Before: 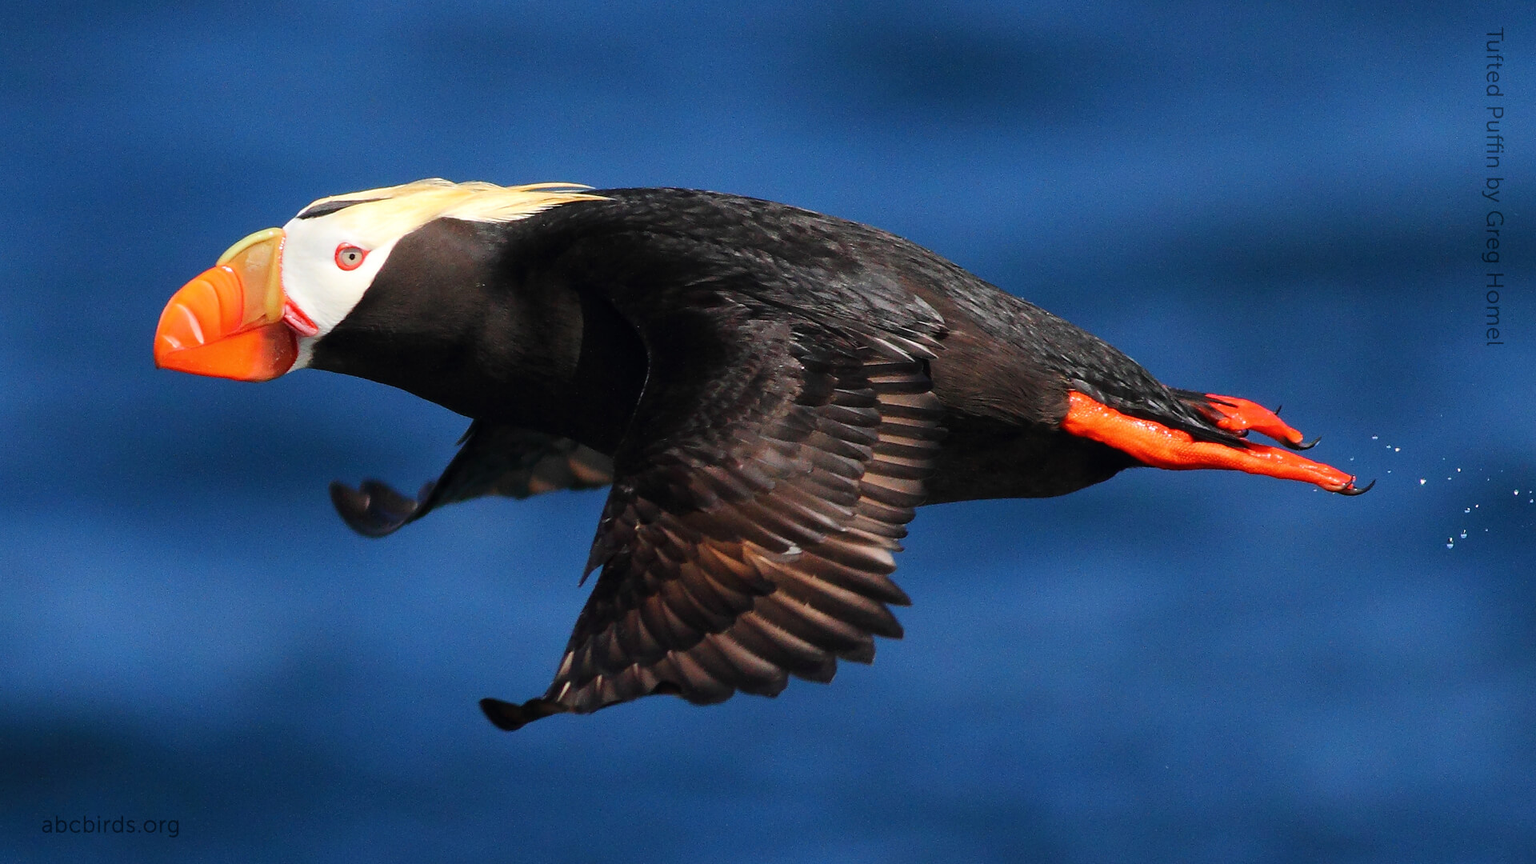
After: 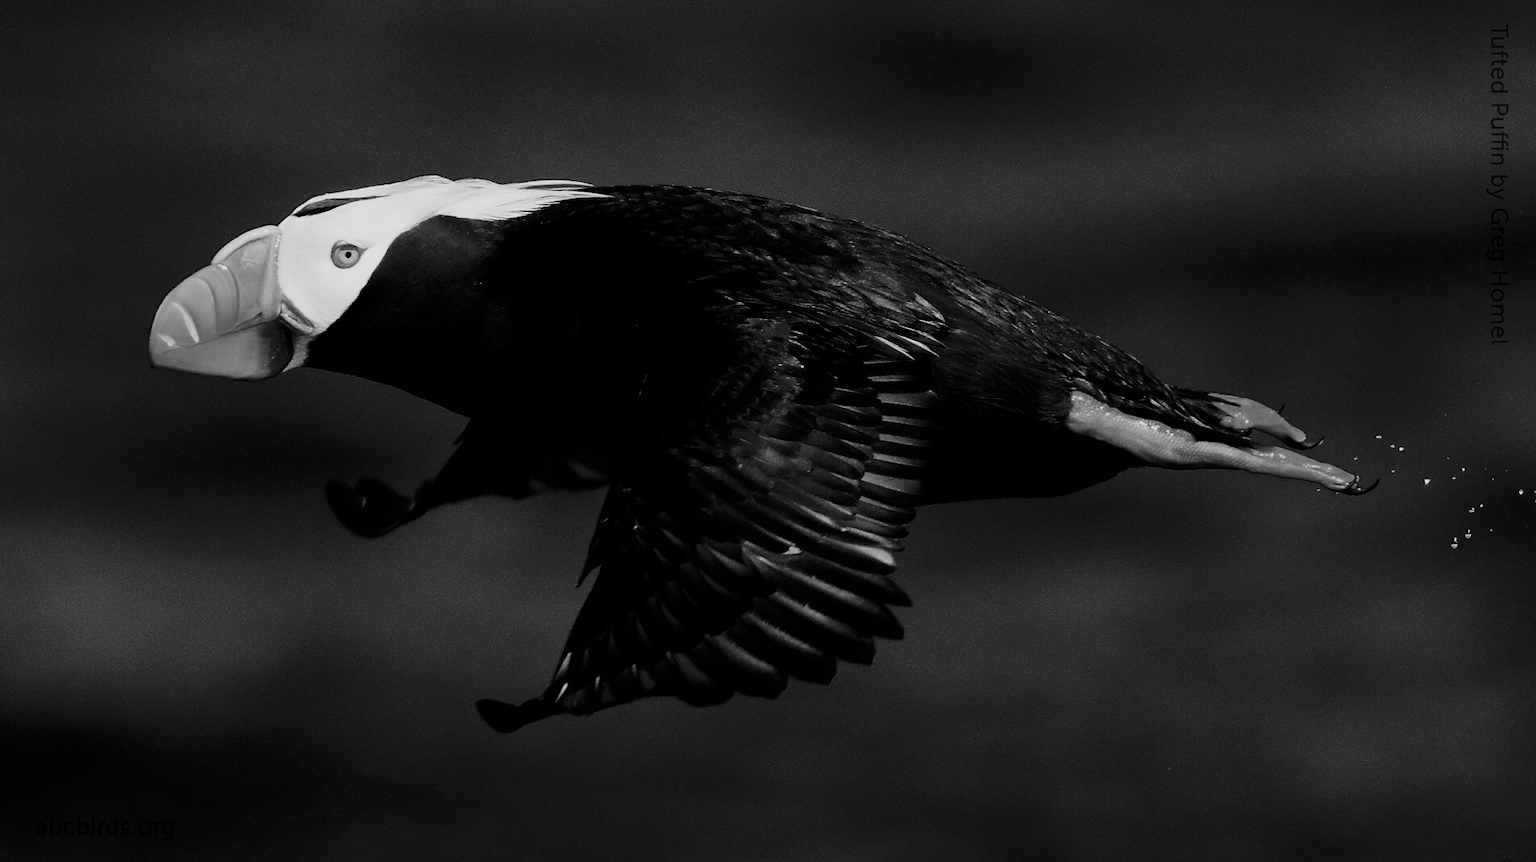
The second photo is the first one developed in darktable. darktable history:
crop: left 0.434%, top 0.485%, right 0.244%, bottom 0.386%
filmic rgb: middle gray luminance 29%, black relative exposure -10.3 EV, white relative exposure 5.5 EV, threshold 6 EV, target black luminance 0%, hardness 3.95, latitude 2.04%, contrast 1.132, highlights saturation mix 5%, shadows ↔ highlights balance 15.11%, add noise in highlights 0, preserve chrominance no, color science v3 (2019), use custom middle-gray values true, iterations of high-quality reconstruction 0, contrast in highlights soft, enable highlight reconstruction true
monochrome: on, module defaults
color correction: highlights a* 40, highlights b* 40, saturation 0.69
contrast brightness saturation: contrast 0.28
color contrast: green-magenta contrast 0.84, blue-yellow contrast 0.86
white balance: red 0.98, blue 1.034
